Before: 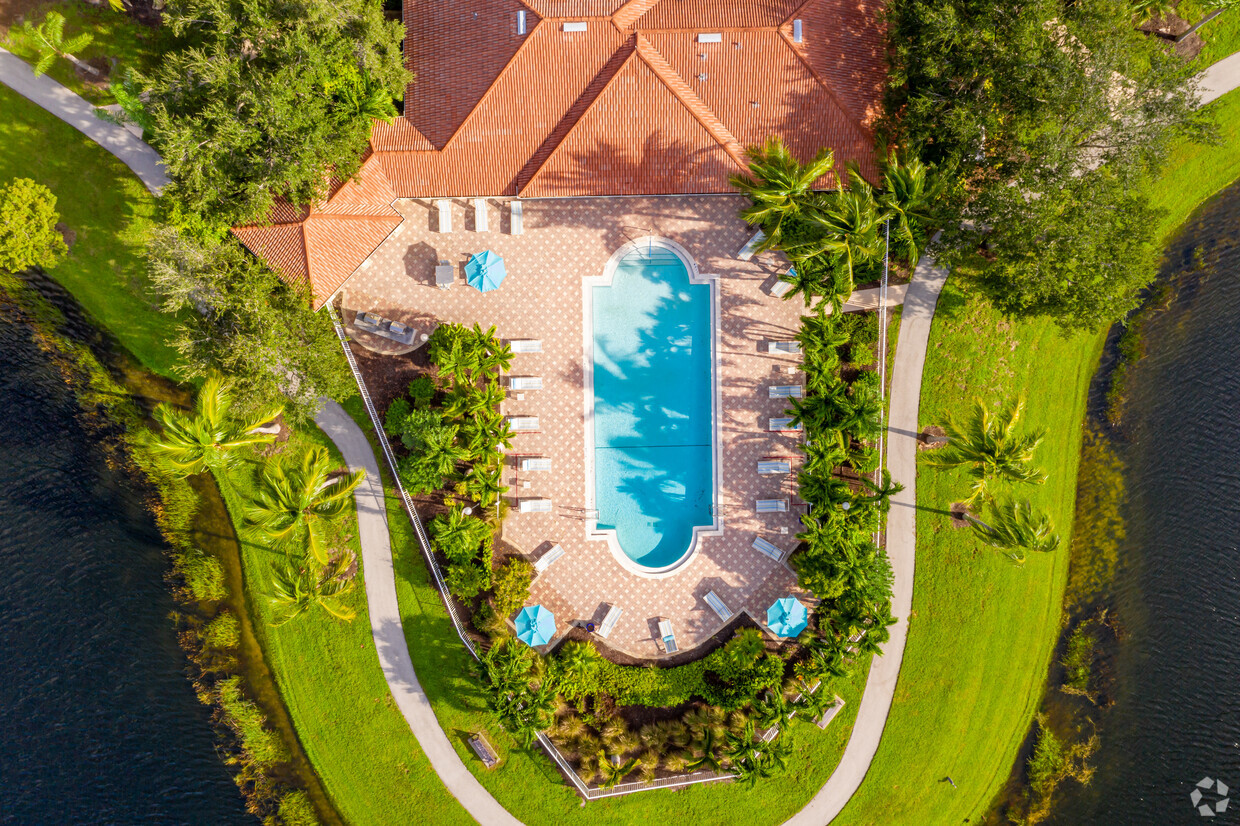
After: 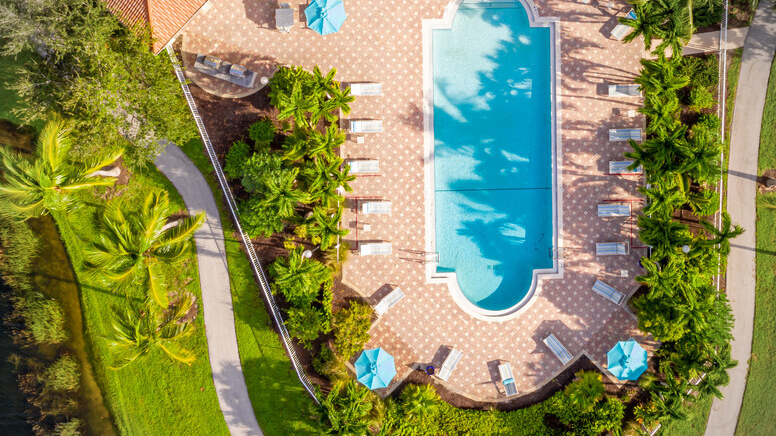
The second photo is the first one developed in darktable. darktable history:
crop: left 12.934%, top 31.225%, right 24.478%, bottom 15.945%
vignetting: fall-off start 88.49%, fall-off radius 42.88%, width/height ratio 1.166
